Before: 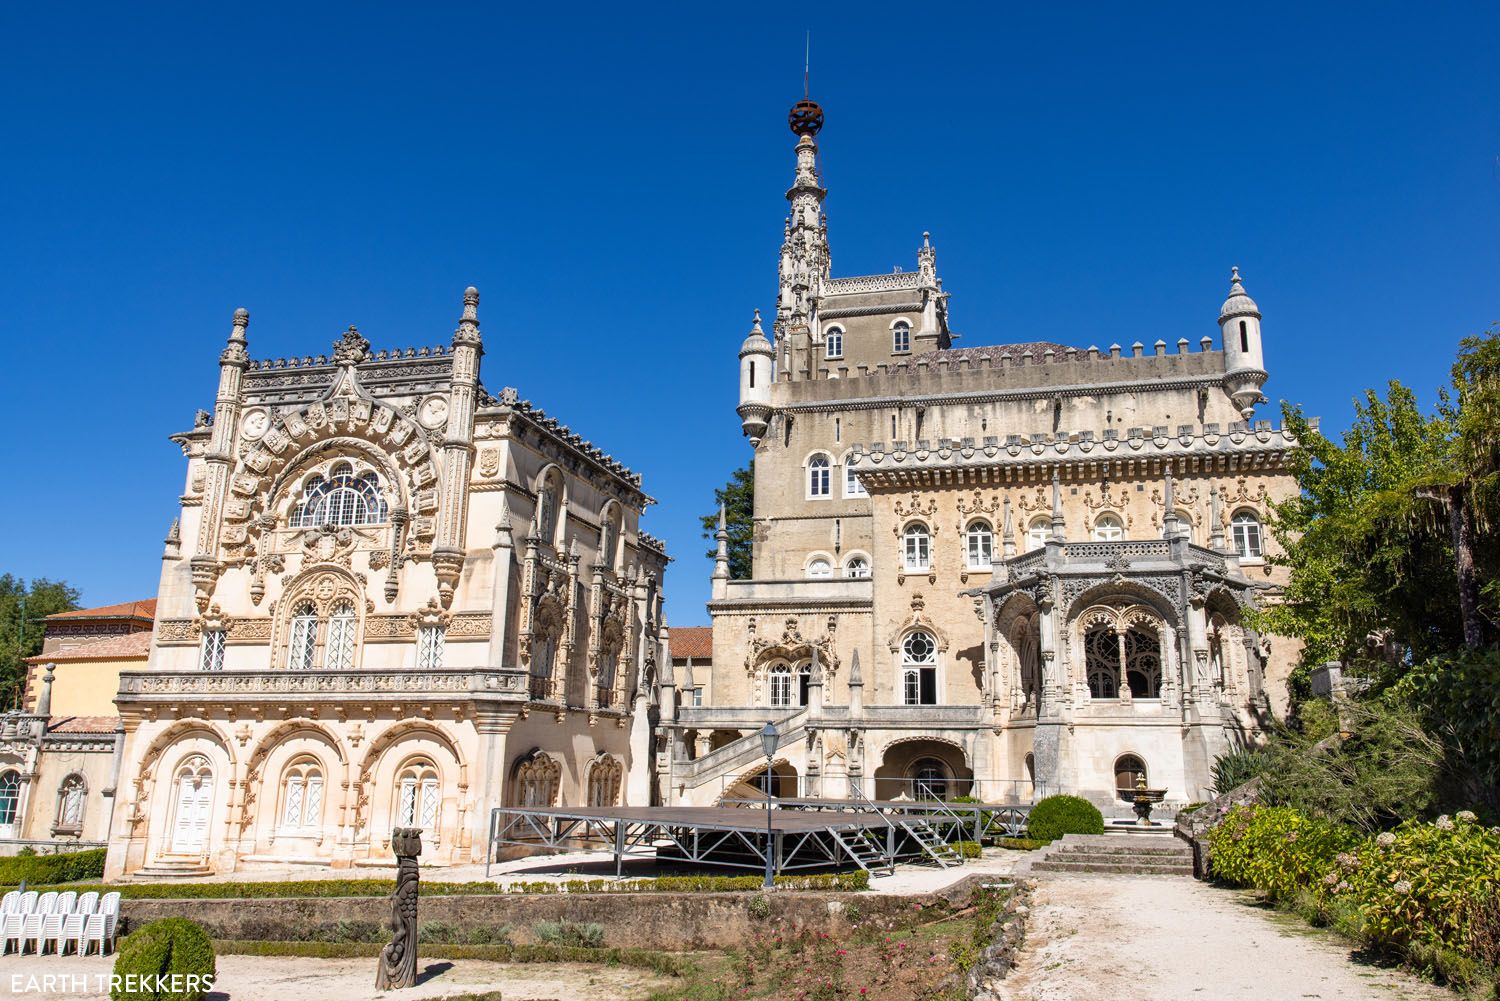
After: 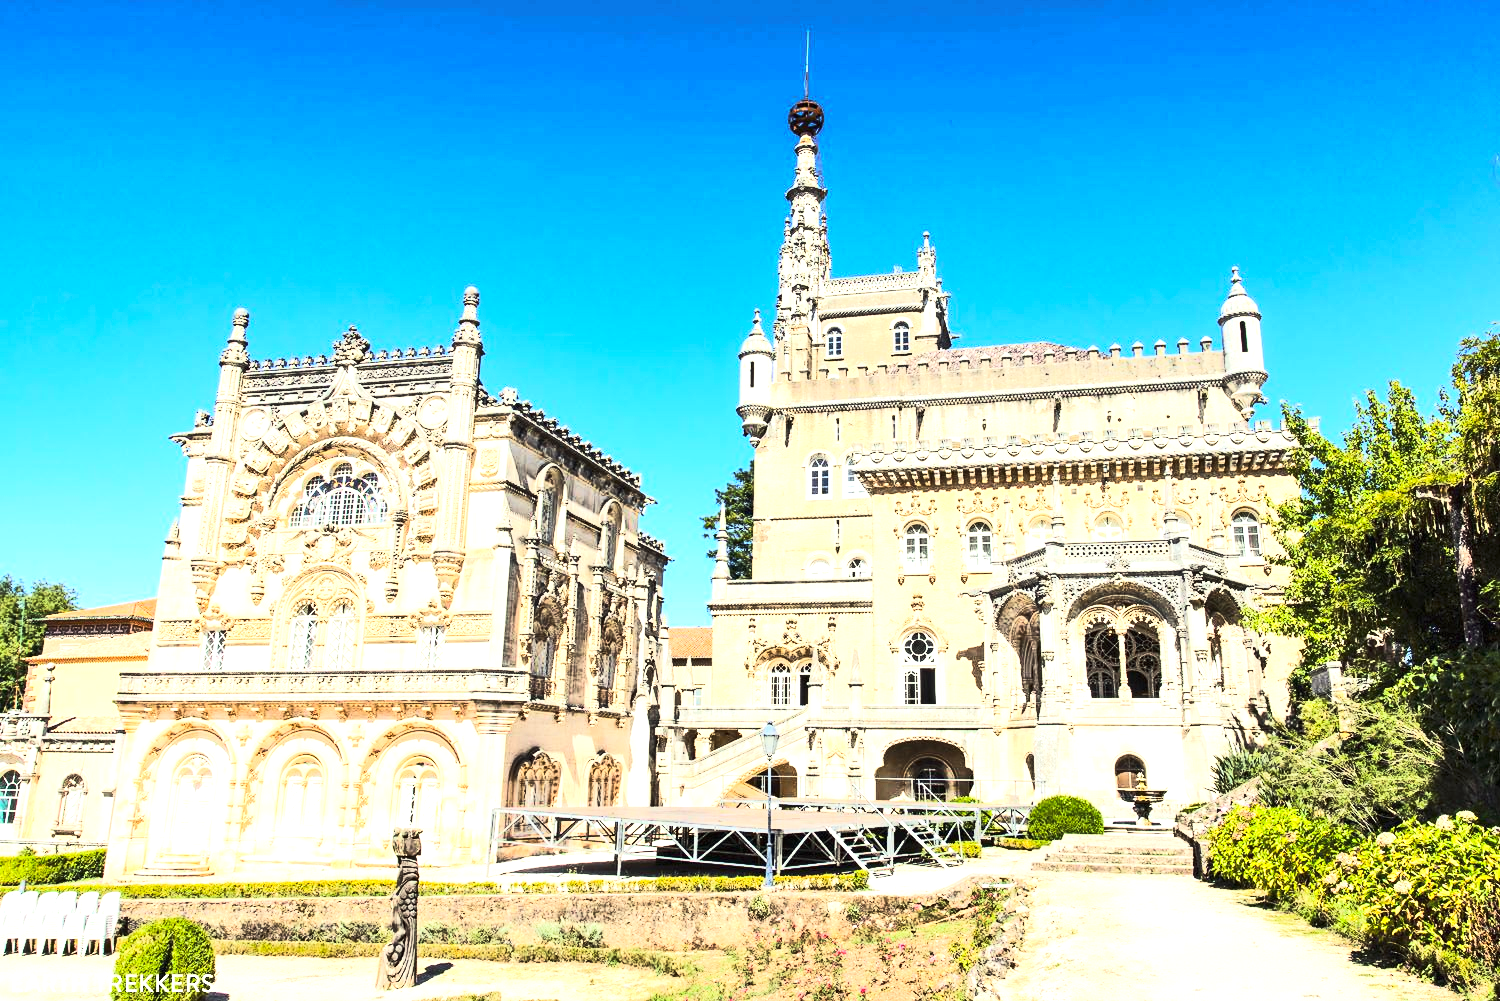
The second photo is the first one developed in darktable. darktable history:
exposure: black level correction 0, exposure 1.35 EV, compensate exposure bias true, compensate highlight preservation false
color correction: highlights a* -4.28, highlights b* 6.53
tone curve: curves: ch0 [(0, 0) (0.427, 0.375) (0.616, 0.801) (1, 1)], color space Lab, linked channels, preserve colors none
